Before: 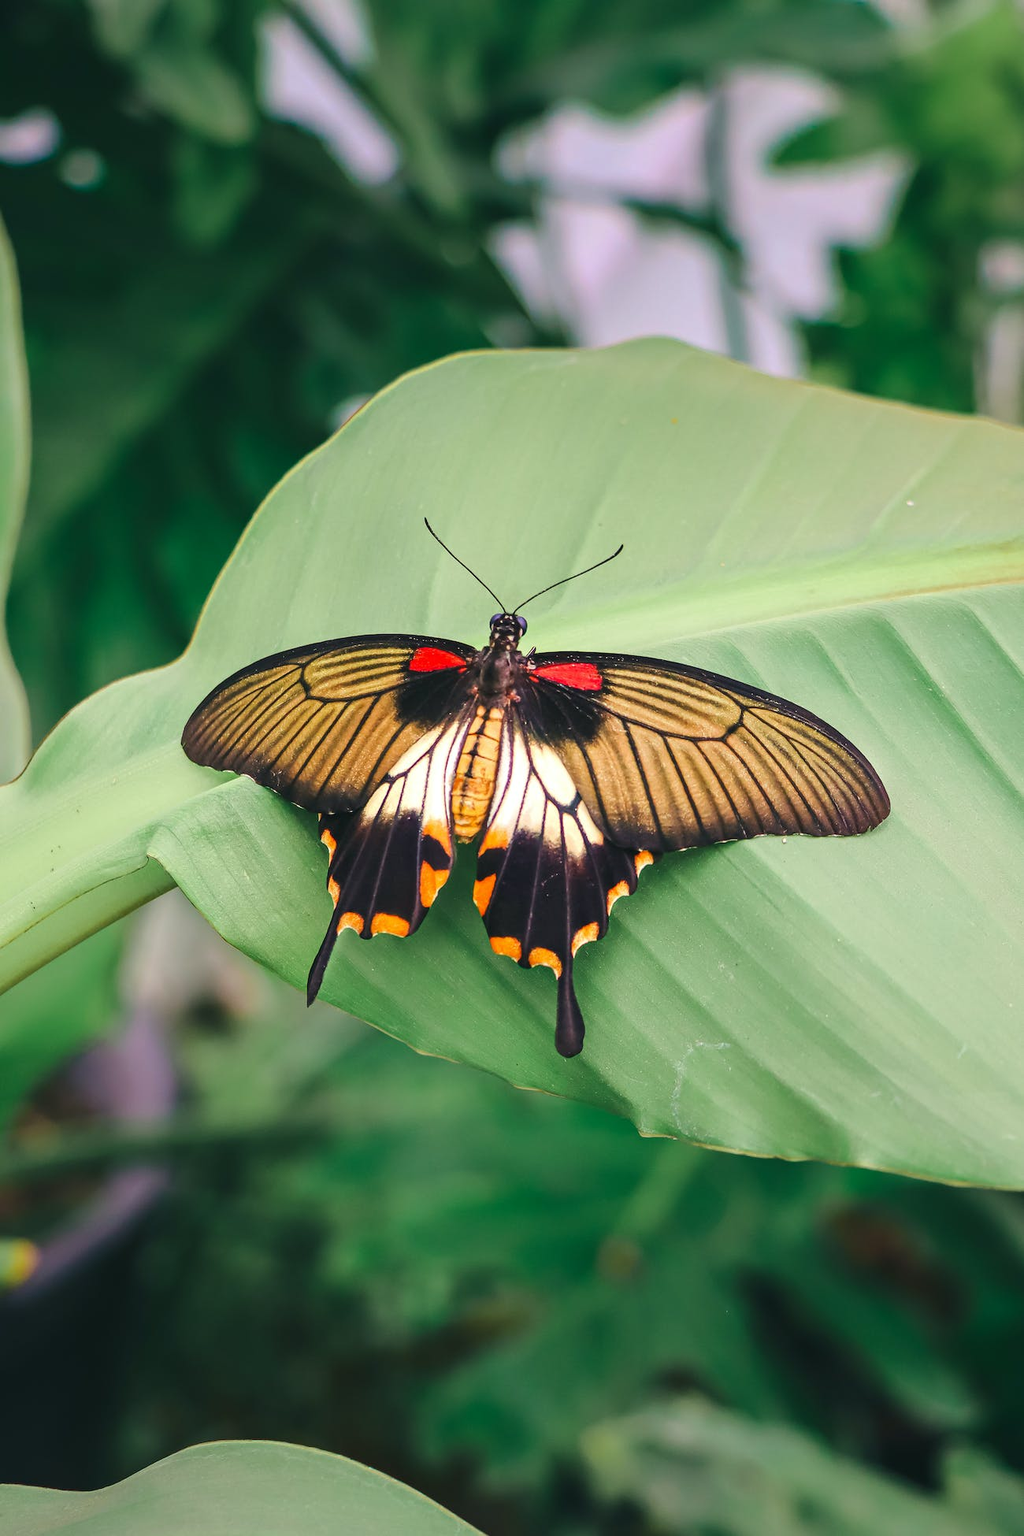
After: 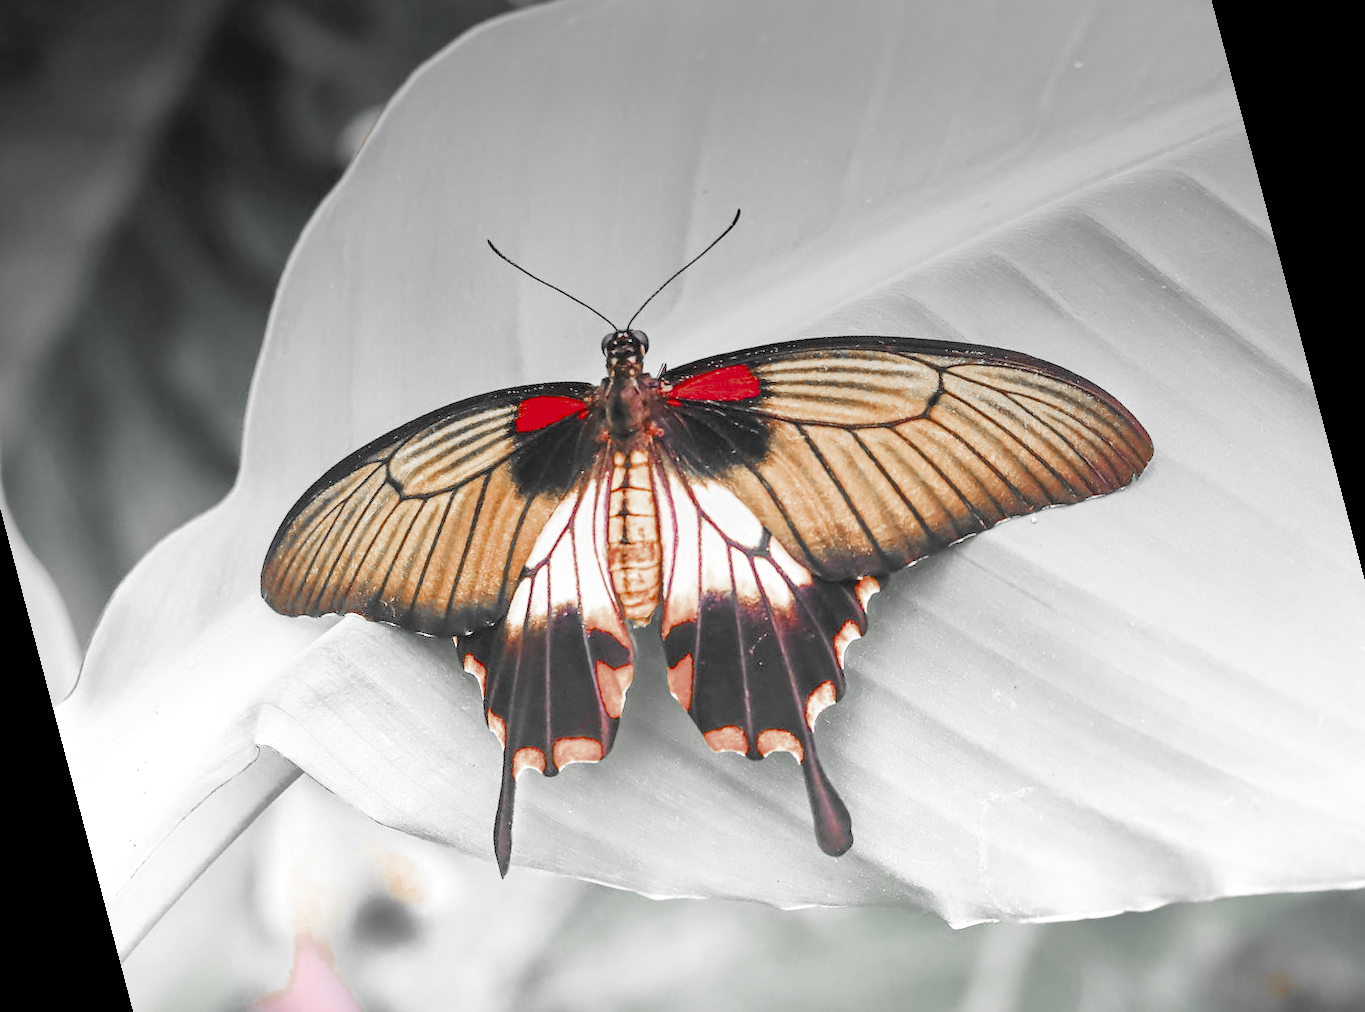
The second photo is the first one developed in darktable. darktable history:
color zones: curves: ch0 [(0, 0.497) (0.096, 0.361) (0.221, 0.538) (0.429, 0.5) (0.571, 0.5) (0.714, 0.5) (0.857, 0.5) (1, 0.497)]; ch1 [(0, 0.5) (0.143, 0.5) (0.257, -0.002) (0.429, 0.04) (0.571, -0.001) (0.714, -0.015) (0.857, 0.024) (1, 0.5)]
shadows and highlights: on, module defaults
rotate and perspective: rotation -14.8°, crop left 0.1, crop right 0.903, crop top 0.25, crop bottom 0.748
filmic rgb: black relative exposure -7.65 EV, white relative exposure 4.56 EV, hardness 3.61, contrast 1.05
white balance: red 1.029, blue 0.92
graduated density: density -3.9 EV
crop: left 1.964%, top 3.251%, right 1.122%, bottom 4.933%
